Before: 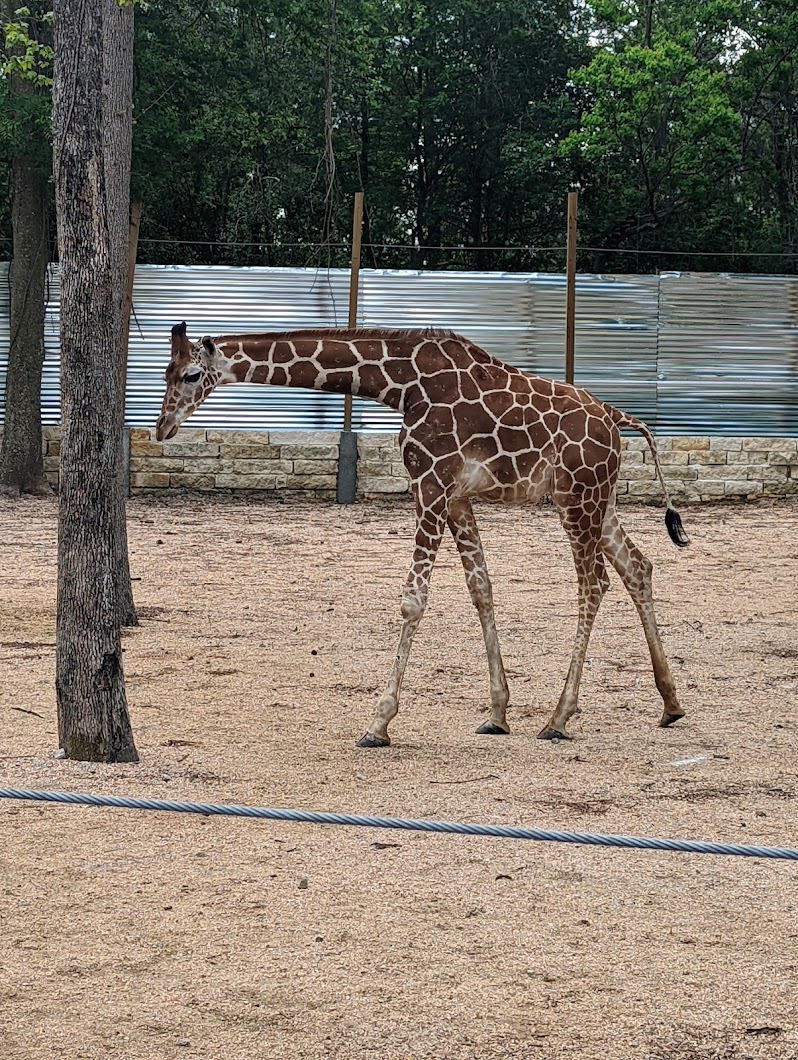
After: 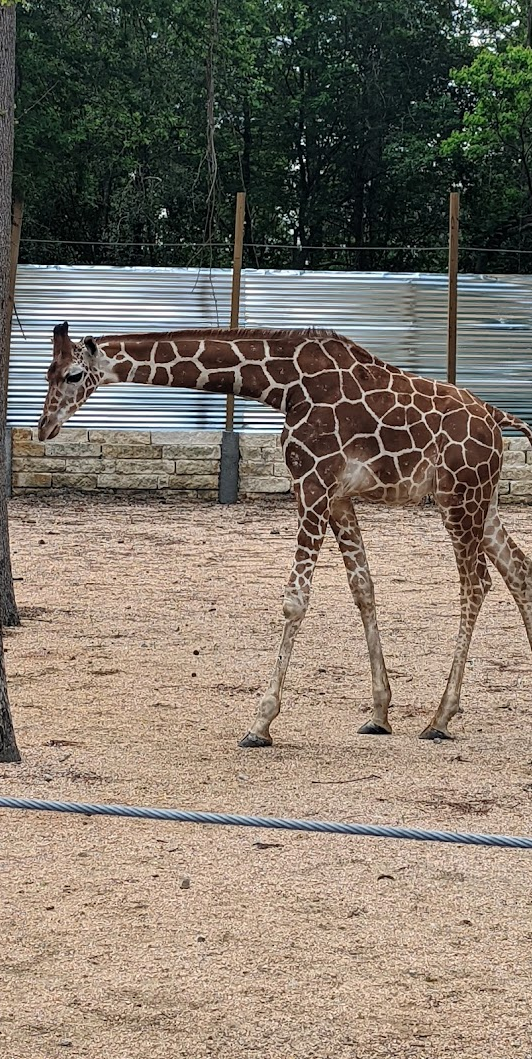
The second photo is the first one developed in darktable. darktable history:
crop and rotate: left 14.87%, right 18.349%
